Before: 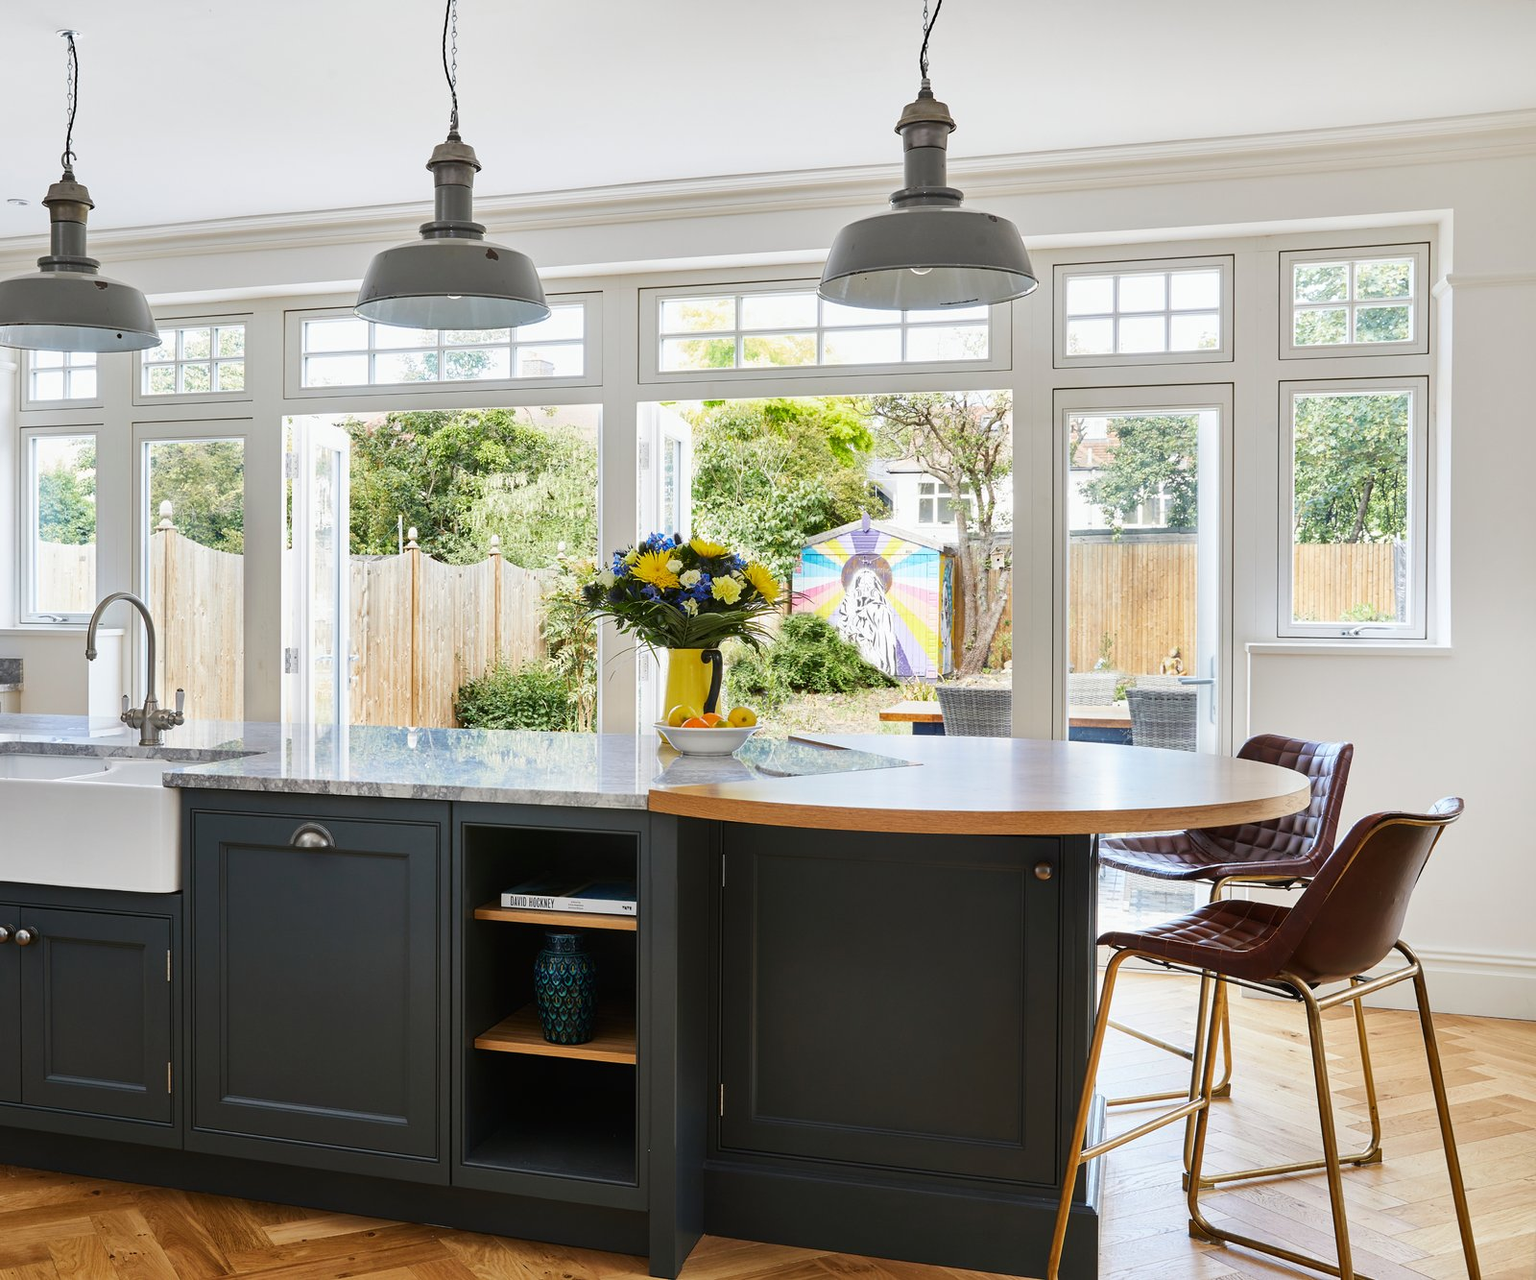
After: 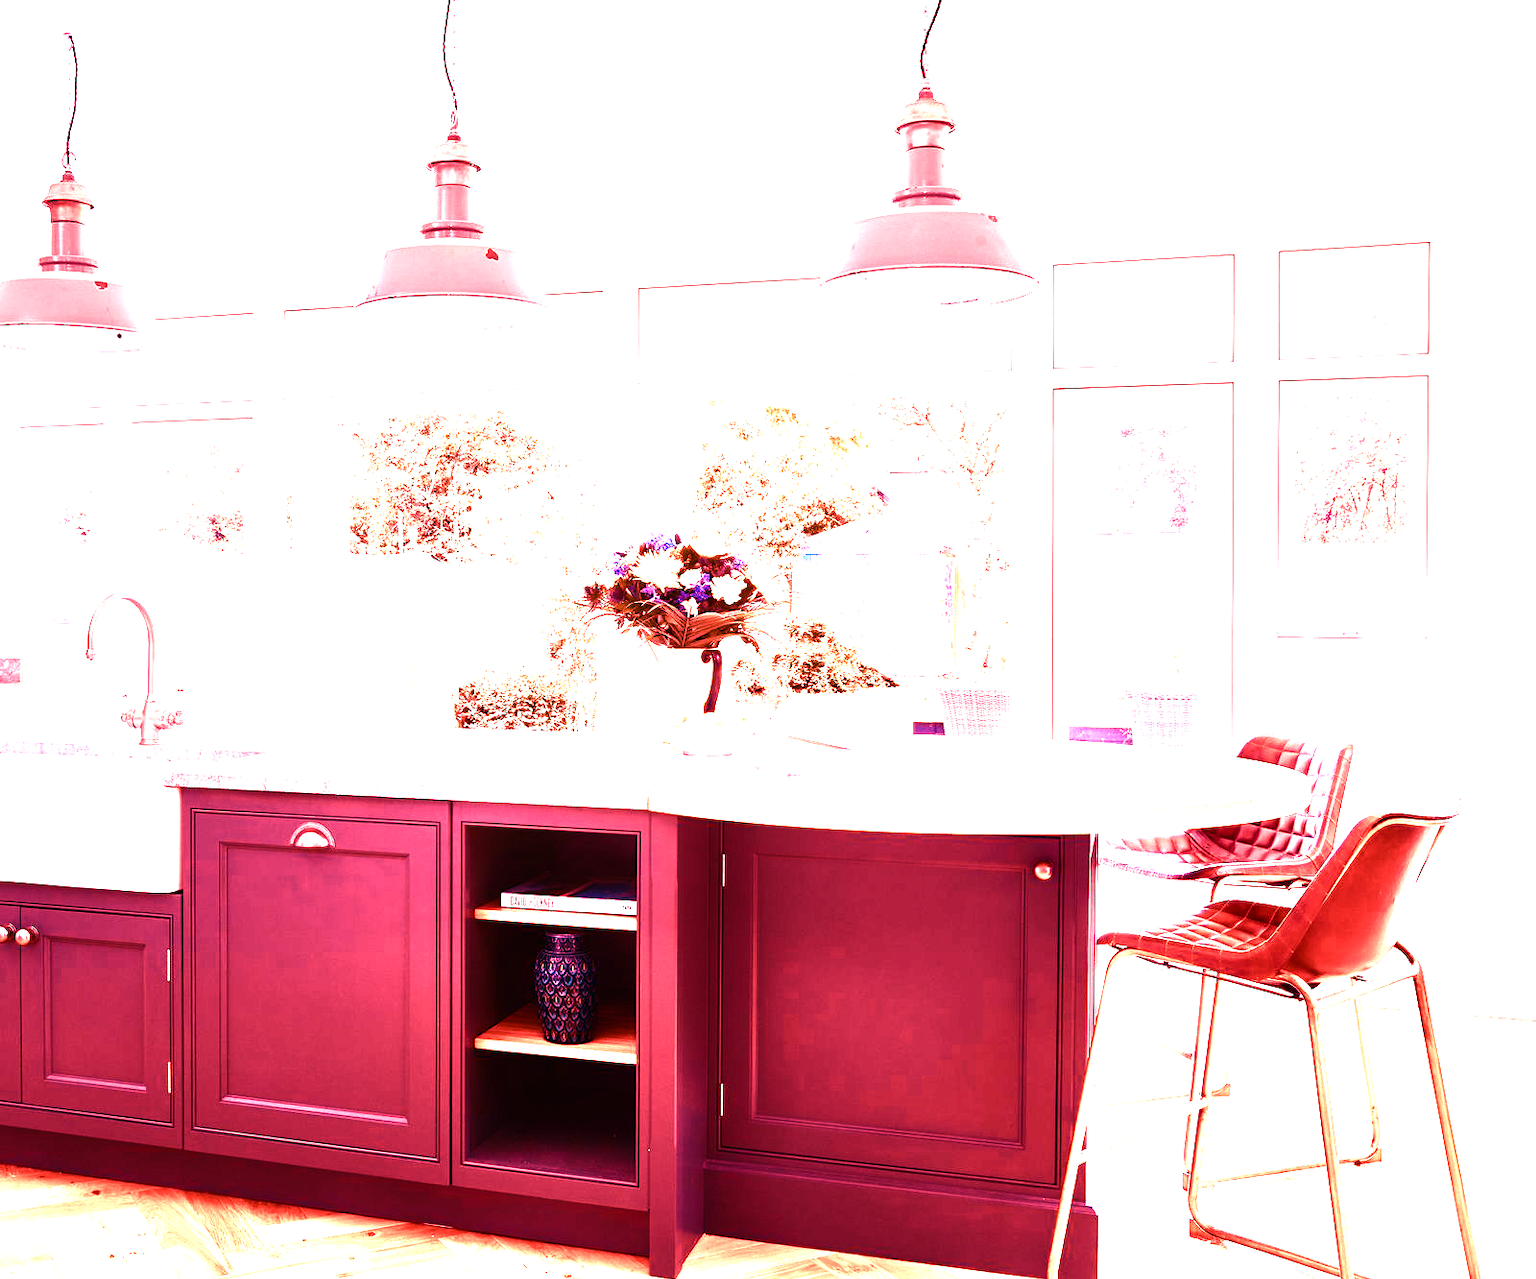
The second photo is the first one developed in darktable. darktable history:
white balance: red 4.26, blue 1.802
velvia: on, module defaults
color balance rgb: shadows lift › luminance -20%, power › hue 72.24°, highlights gain › luminance 15%, global offset › hue 171.6°, perceptual saturation grading › highlights -30%, perceptual saturation grading › shadows 20%, global vibrance 30%, contrast 10%
